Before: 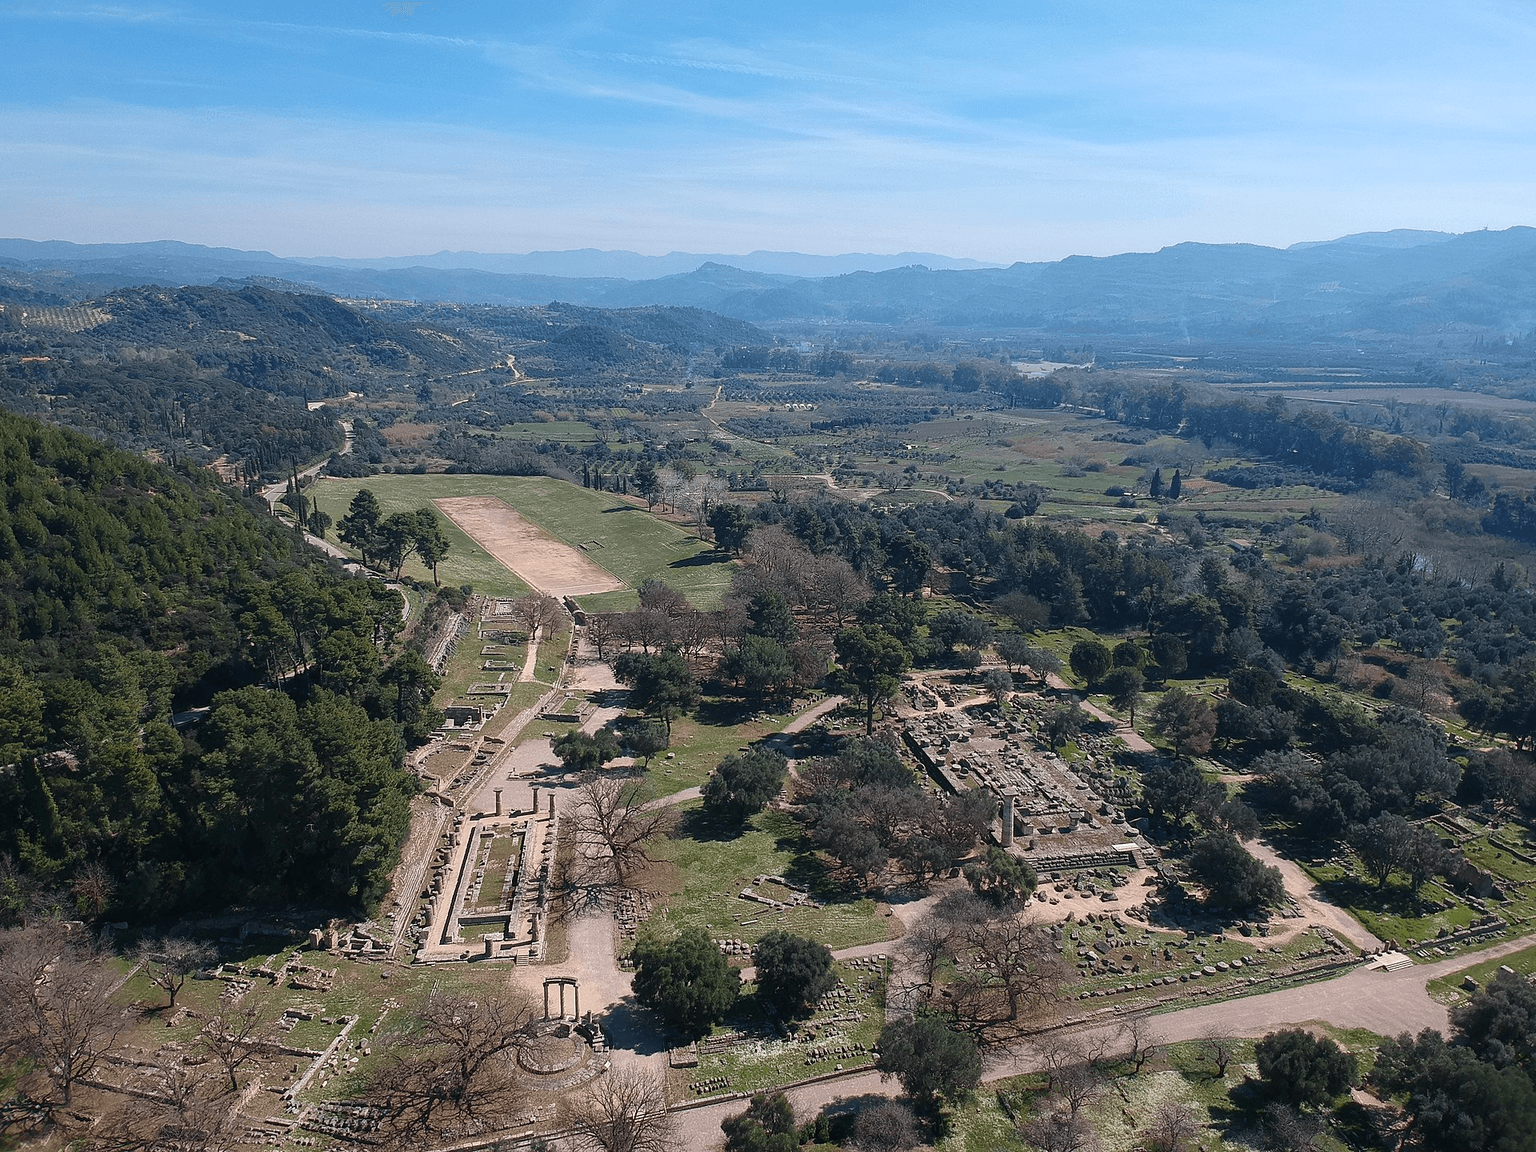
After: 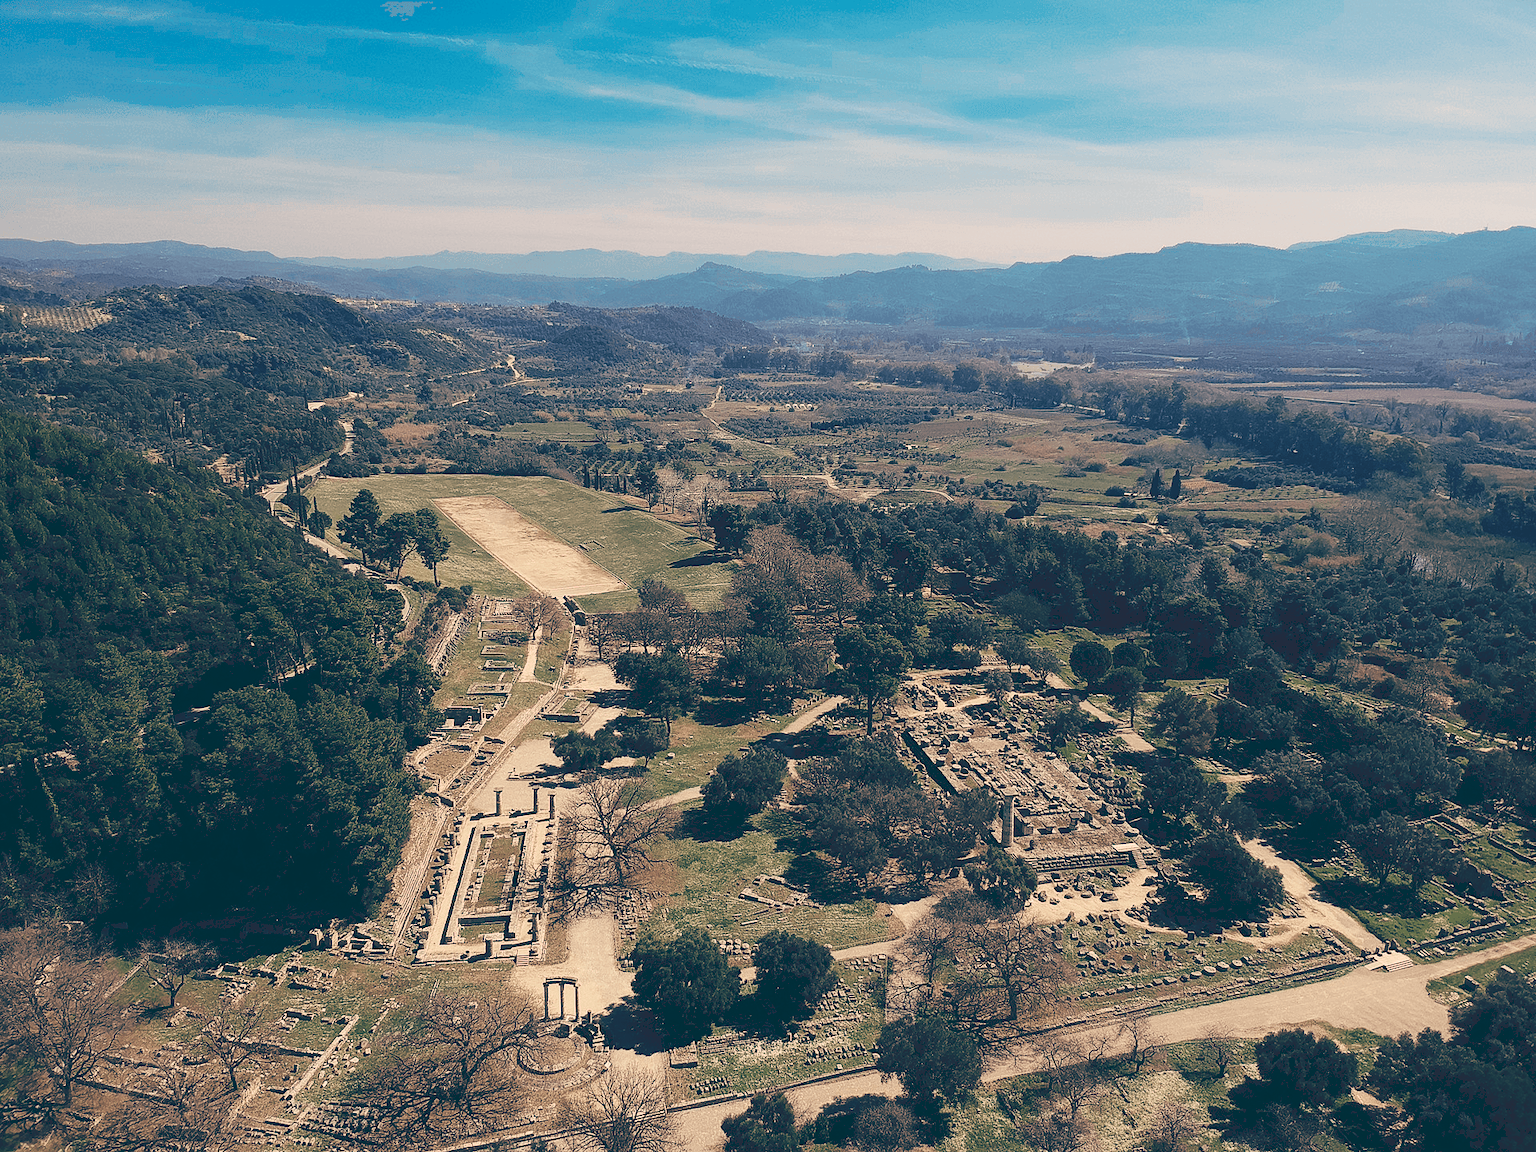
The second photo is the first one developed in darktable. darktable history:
tone curve: curves: ch0 [(0, 0) (0.003, 0.17) (0.011, 0.17) (0.025, 0.17) (0.044, 0.168) (0.069, 0.167) (0.1, 0.173) (0.136, 0.181) (0.177, 0.199) (0.224, 0.226) (0.277, 0.271) (0.335, 0.333) (0.399, 0.419) (0.468, 0.52) (0.543, 0.621) (0.623, 0.716) (0.709, 0.795) (0.801, 0.867) (0.898, 0.914) (1, 1)], preserve colors none
color look up table: target L [100.59, 93.52, 82.09, 75.88, 67.19, 67.2, 59.4, 59.41, 48.71, 34.92, 17.2, 201.79, 87.87, 73.77, 70.24, 54.53, 56.86, 53.41, 52.66, 40.02, 21.16, 7.121, 96.23, 88.41, 73.62, 80.23, 69.24, 71.77, 73.01, 67.11, 79.73, 54.77, 40.34, 45.06, 38.3, 46.28, 31.31, 32.66, 37.14, 9.667, 14.3, 75.24, 71.62, 55.81, 48.68, 53.05, 51.05, 42.21, 29.75], target a [-0.958, 22.66, -21.68, -1.951, 3.753, 4.793, -18.5, -21.74, -6.471, -16.87, -26.42, 0, 20.74, 28.75, 26.86, 19.01, 47.49, 34.68, 39.54, 9.337, 19.09, -18.19, 17.74, 38.97, 11.04, 24.3, 27.24, 36.6, 35.32, 42.67, 36.61, 14.41, 20.08, 49.76, 35.57, 43.72, -4.287, 24.23, 52.02, 0.223, 22.69, -28.45, -10.6, -20.24, -14.83, -18.95, -5.798, 2.262, -15.64], target b [57.52, 29.77, 30.54, 33.07, 46.71, 21.92, 25.89, 20.71, 25.35, 0.611, -12.11, -0.001, 41.1, 25.34, 44.73, 36.02, 42.78, 16.1, 26.69, 14.71, -3.329, -27.56, 30.54, 17.6, 17.21, 15, 14.49, -2.385, 12.86, 12.03, 7.856, 7.957, -14.57, 7.064, -29.71, -6.163, -3.4, -2.037, -31.33, -32.15, -35.5, 5.157, -8.432, -32.35, -22.55, 5.513, -3.223, -34.52, -13.07], num patches 49
